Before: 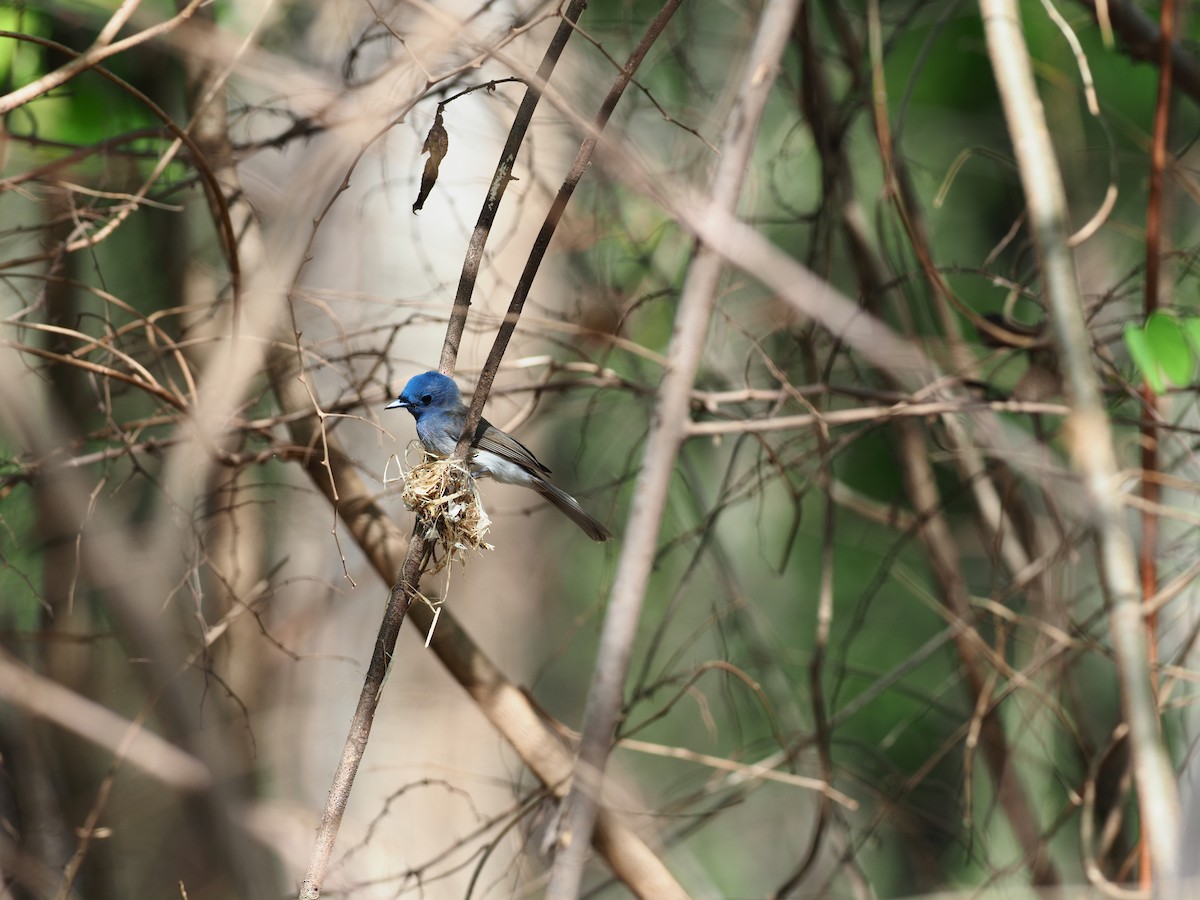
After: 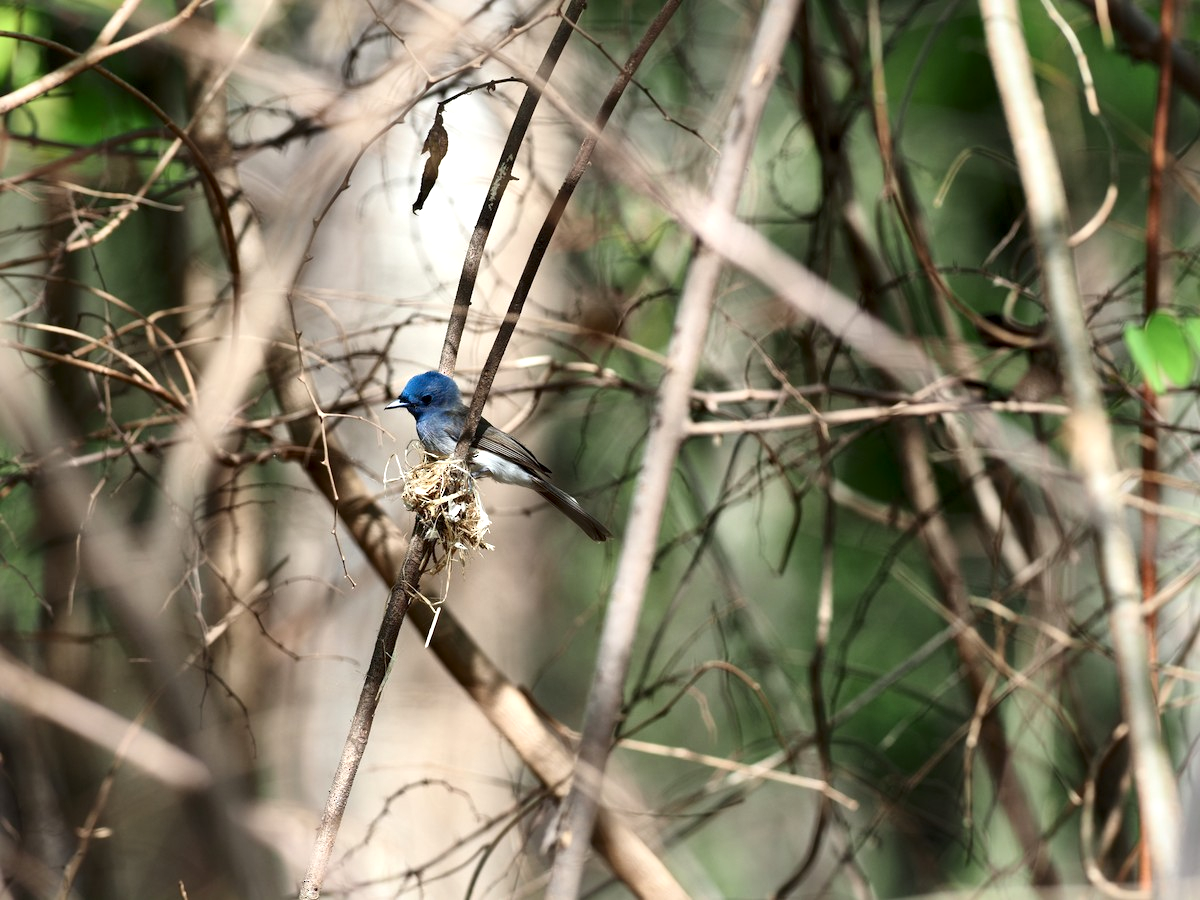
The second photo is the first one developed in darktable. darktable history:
exposure: exposure 0.127 EV, compensate highlight preservation false
local contrast: mode bilateral grid, contrast 100, coarseness 100, detail 165%, midtone range 0.2
